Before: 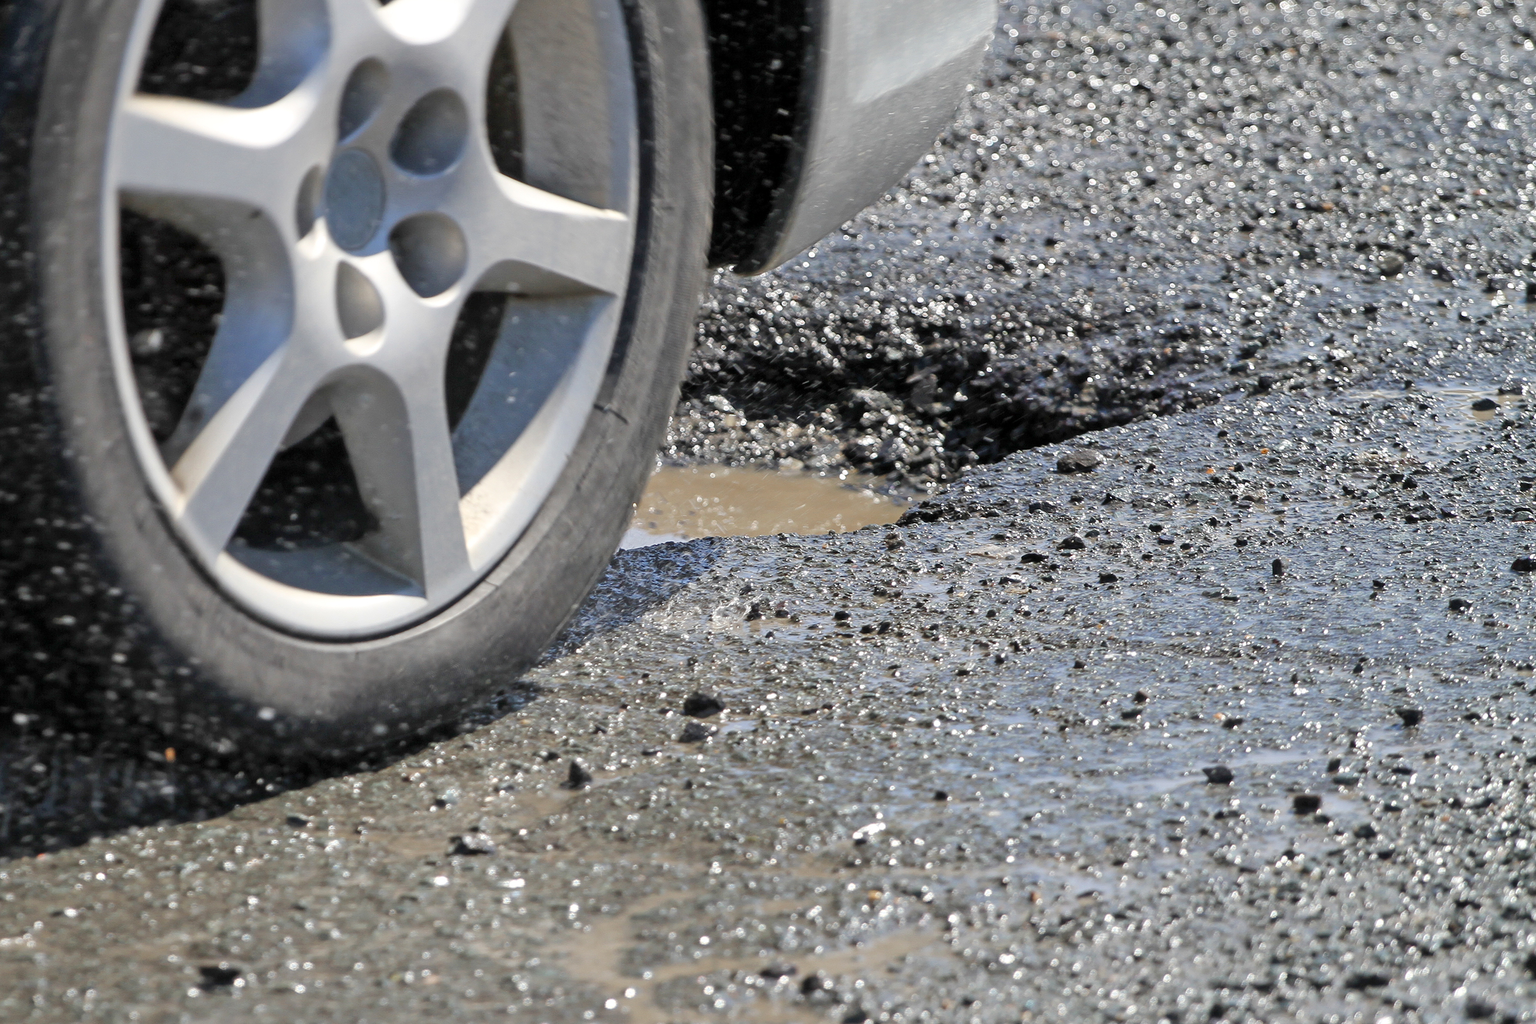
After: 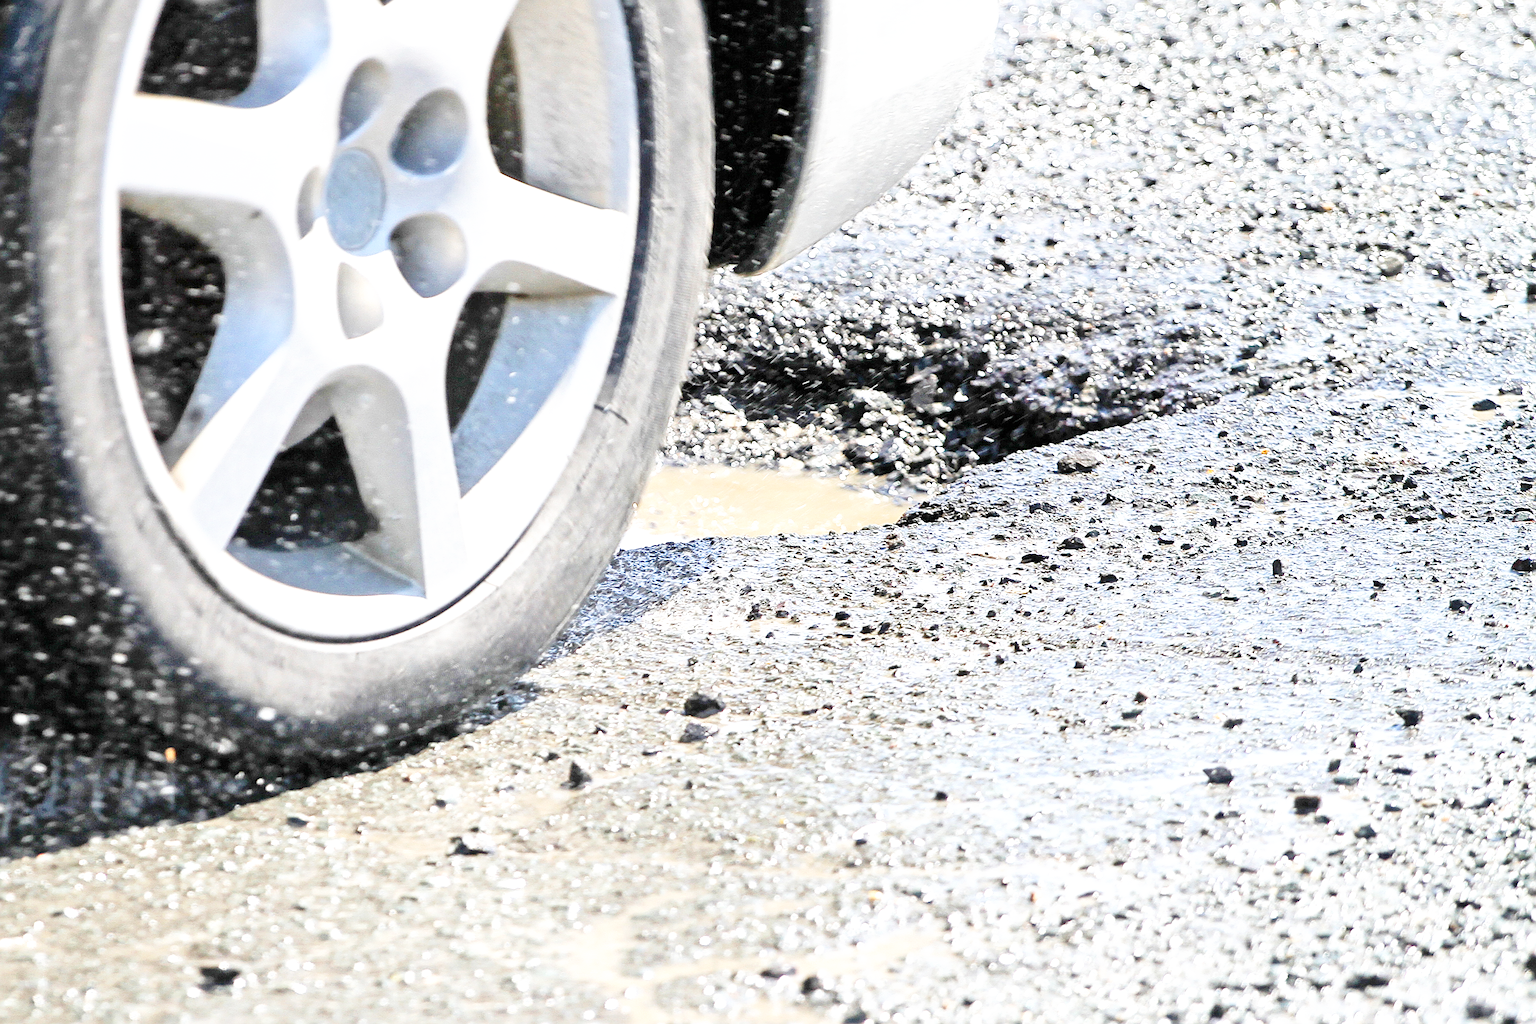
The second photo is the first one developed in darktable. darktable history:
exposure: black level correction 0, exposure 1.2 EV, compensate exposure bias true, compensate highlight preservation false
color balance rgb: perceptual saturation grading › global saturation 10%, global vibrance 10%
sharpen: radius 2.543, amount 0.636
base curve: curves: ch0 [(0, 0) (0.008, 0.007) (0.022, 0.029) (0.048, 0.089) (0.092, 0.197) (0.191, 0.399) (0.275, 0.534) (0.357, 0.65) (0.477, 0.78) (0.542, 0.833) (0.799, 0.973) (1, 1)], preserve colors none
